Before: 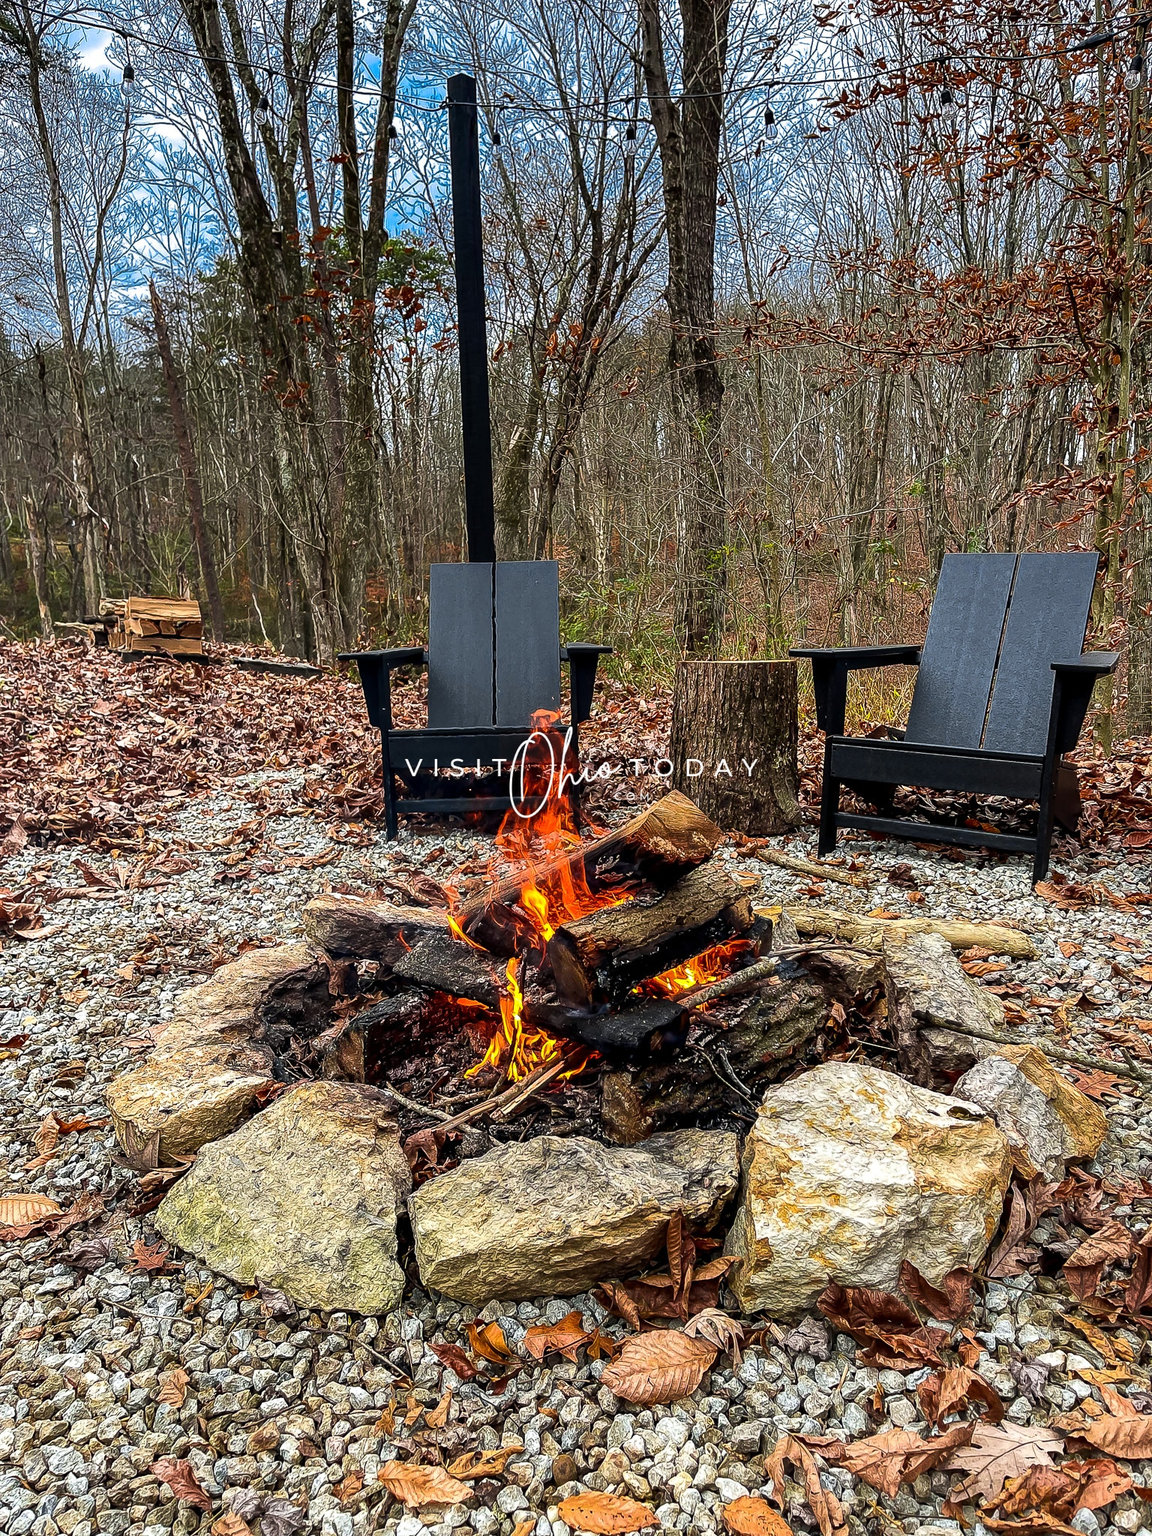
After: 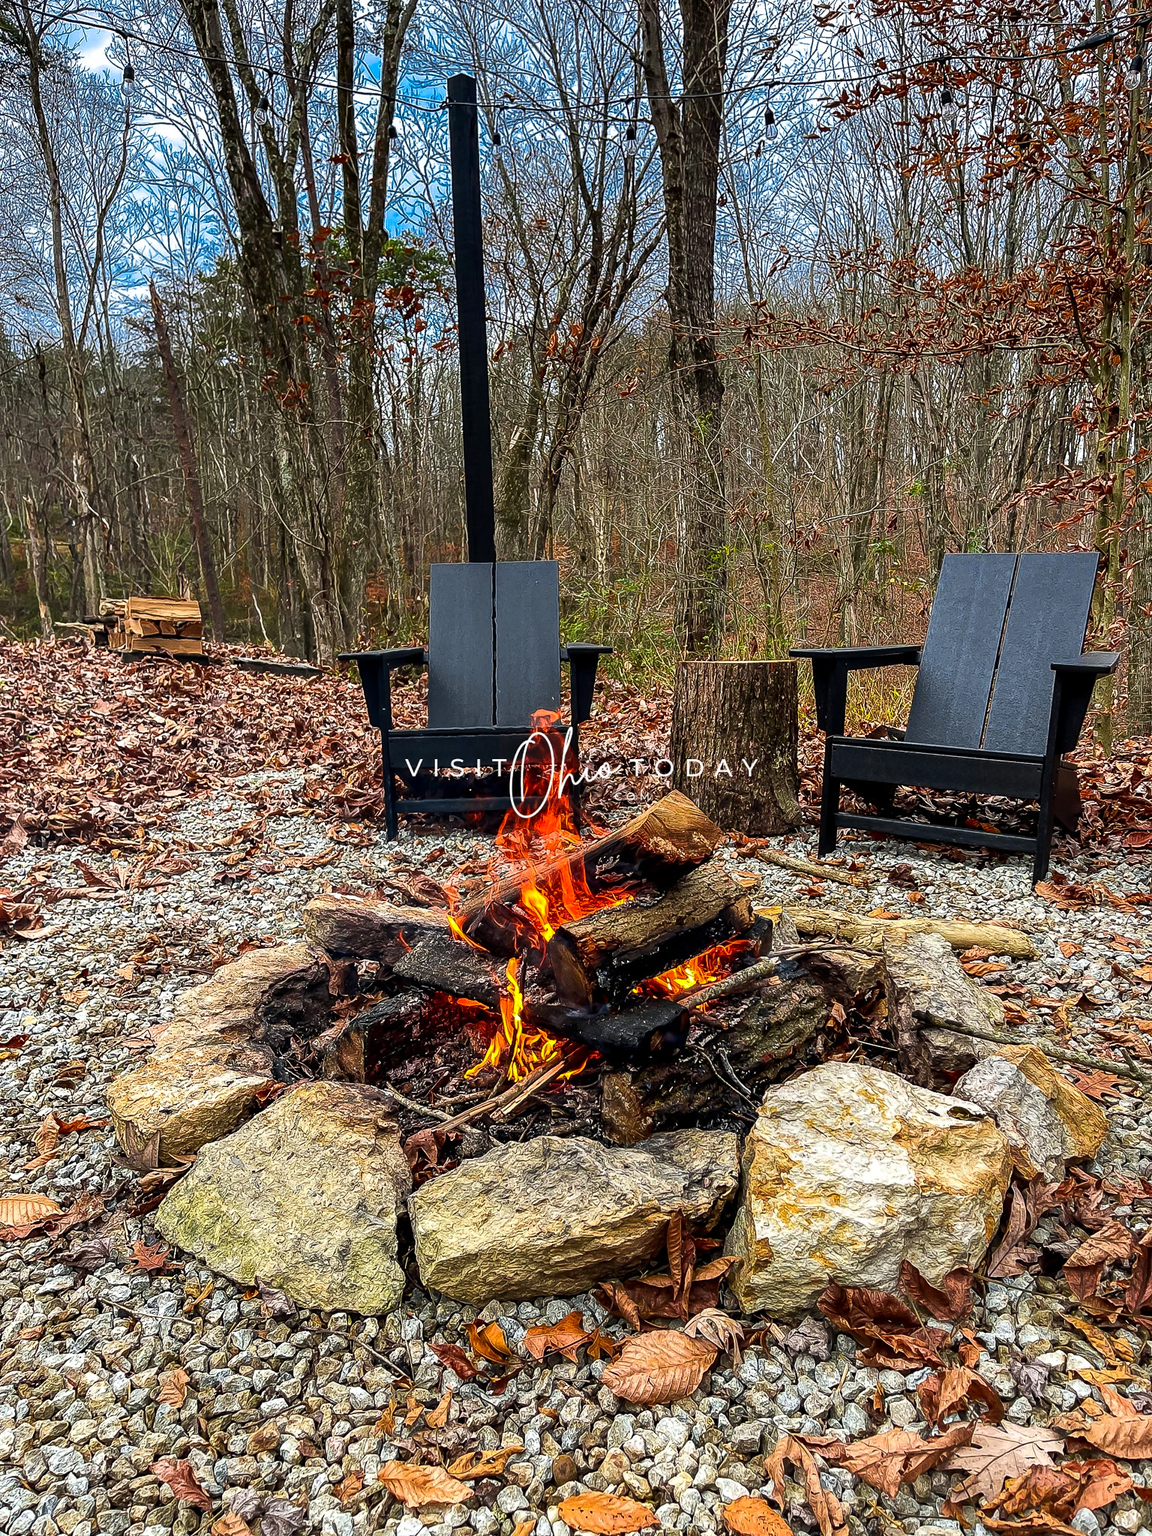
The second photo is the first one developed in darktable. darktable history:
color correction: saturation 1.11
